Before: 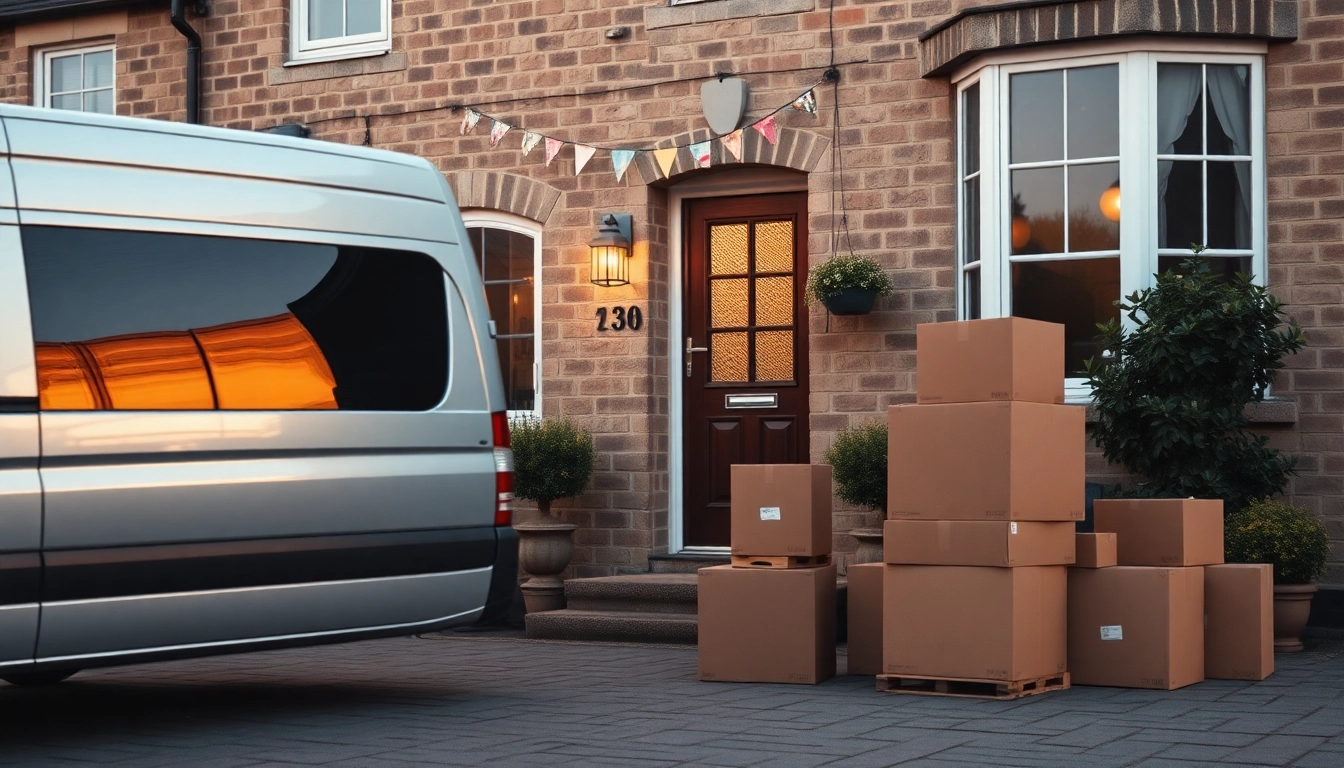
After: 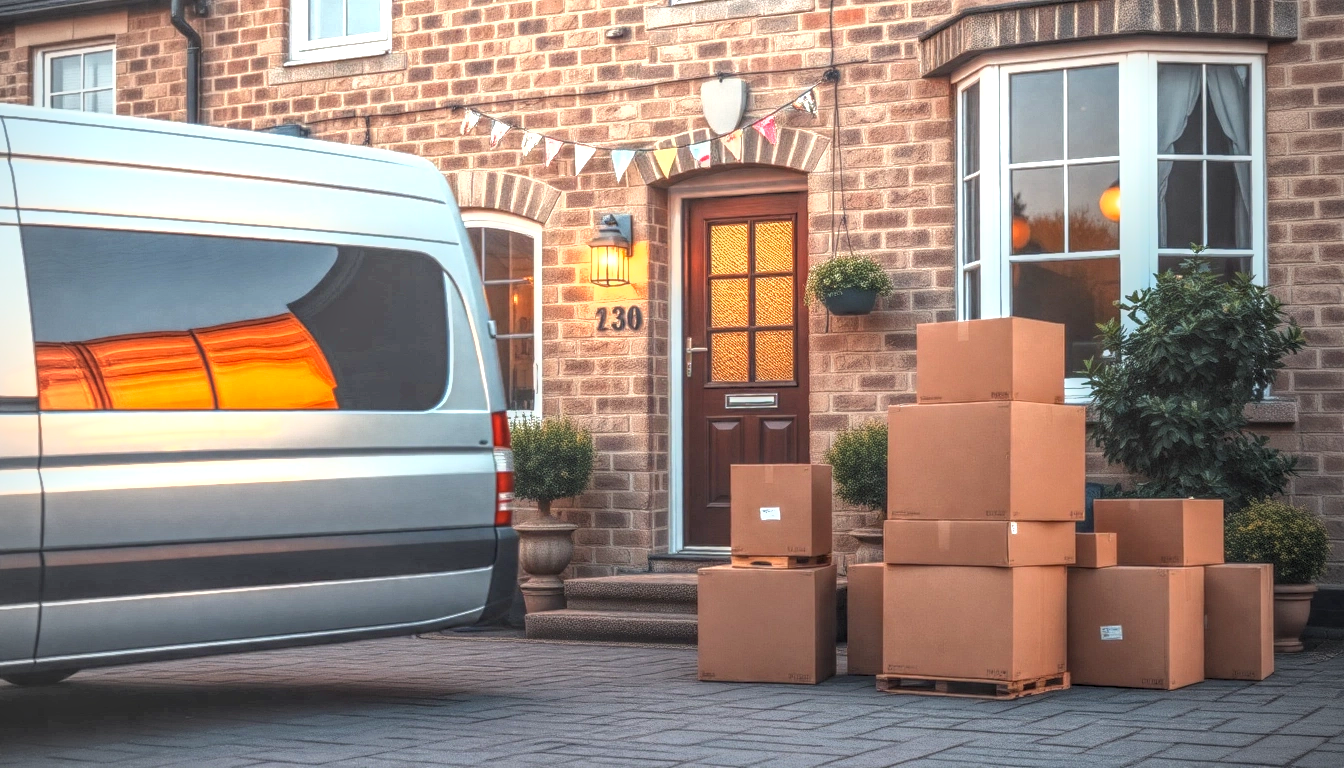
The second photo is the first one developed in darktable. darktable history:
exposure: black level correction 0, exposure 1.2 EV, compensate exposure bias true, compensate highlight preservation false
vignetting: on, module defaults
local contrast: highlights 20%, shadows 30%, detail 200%, midtone range 0.2
